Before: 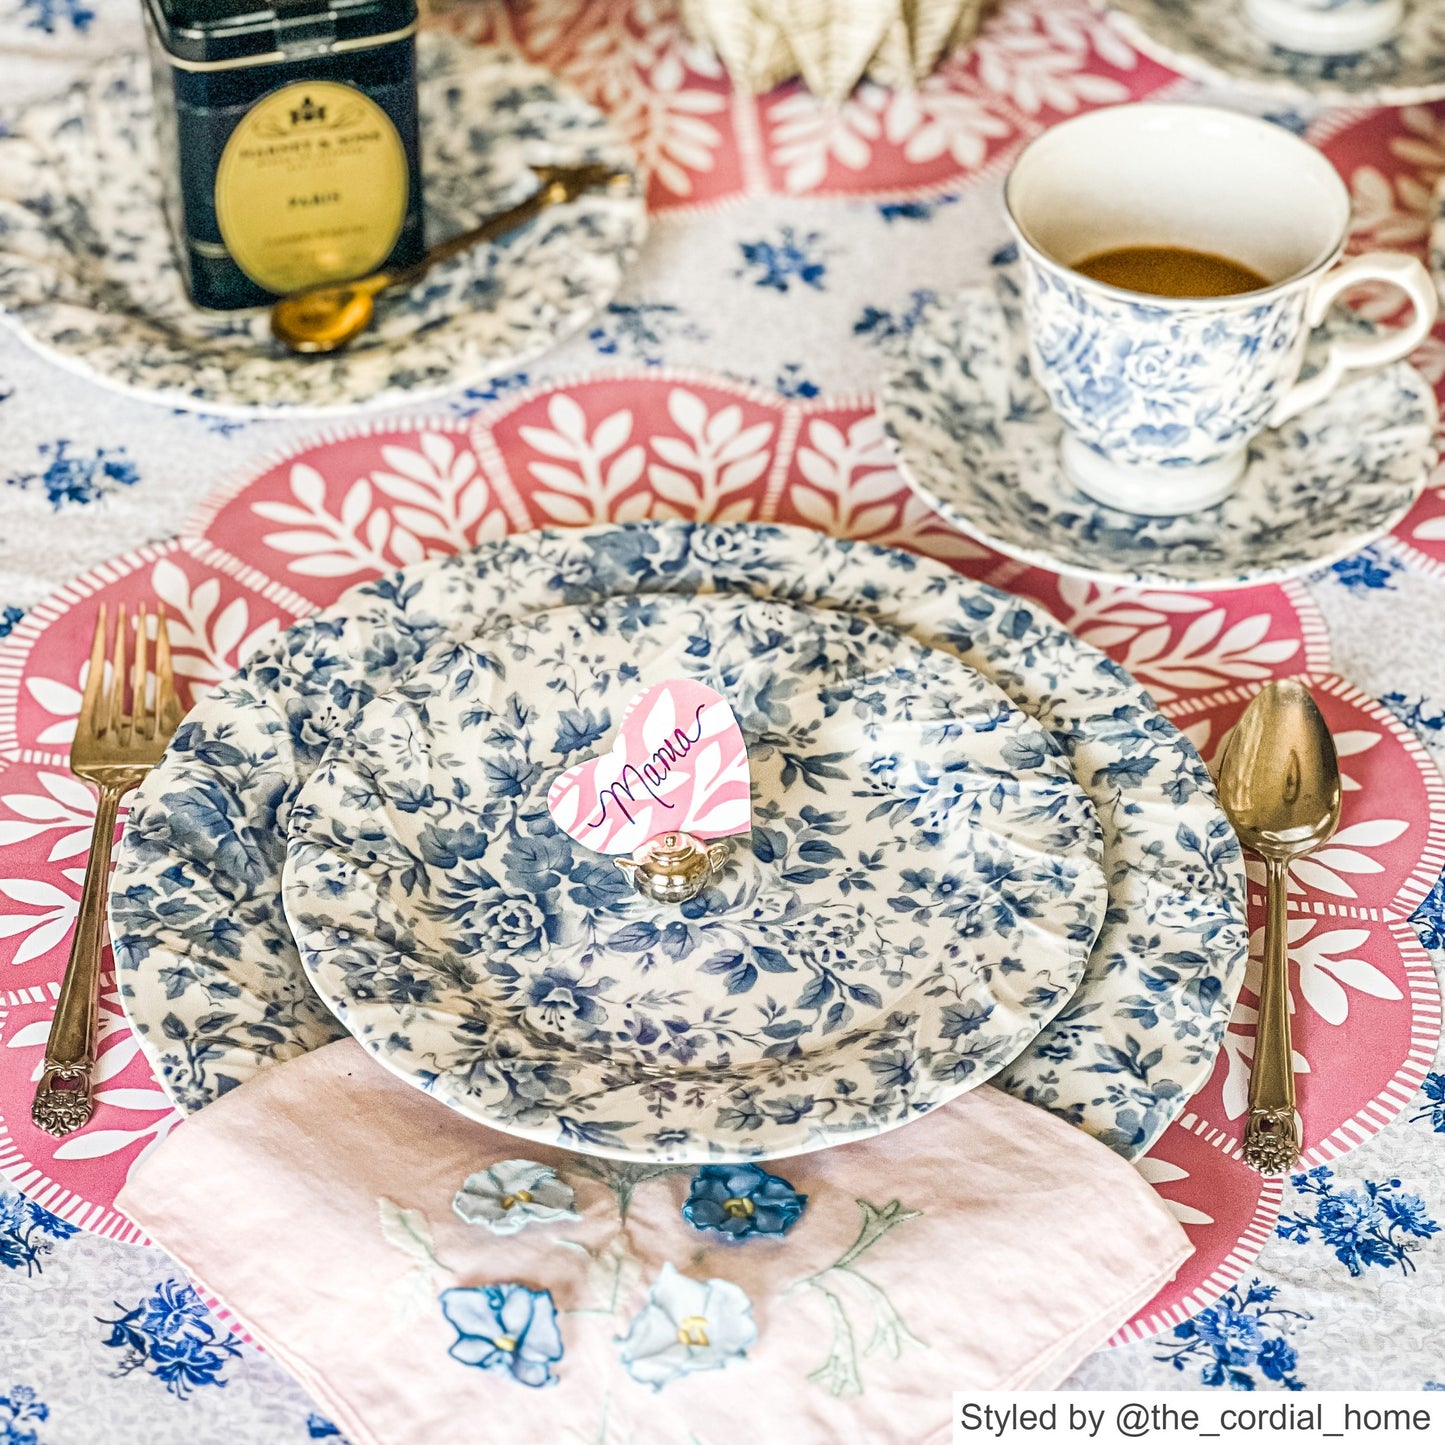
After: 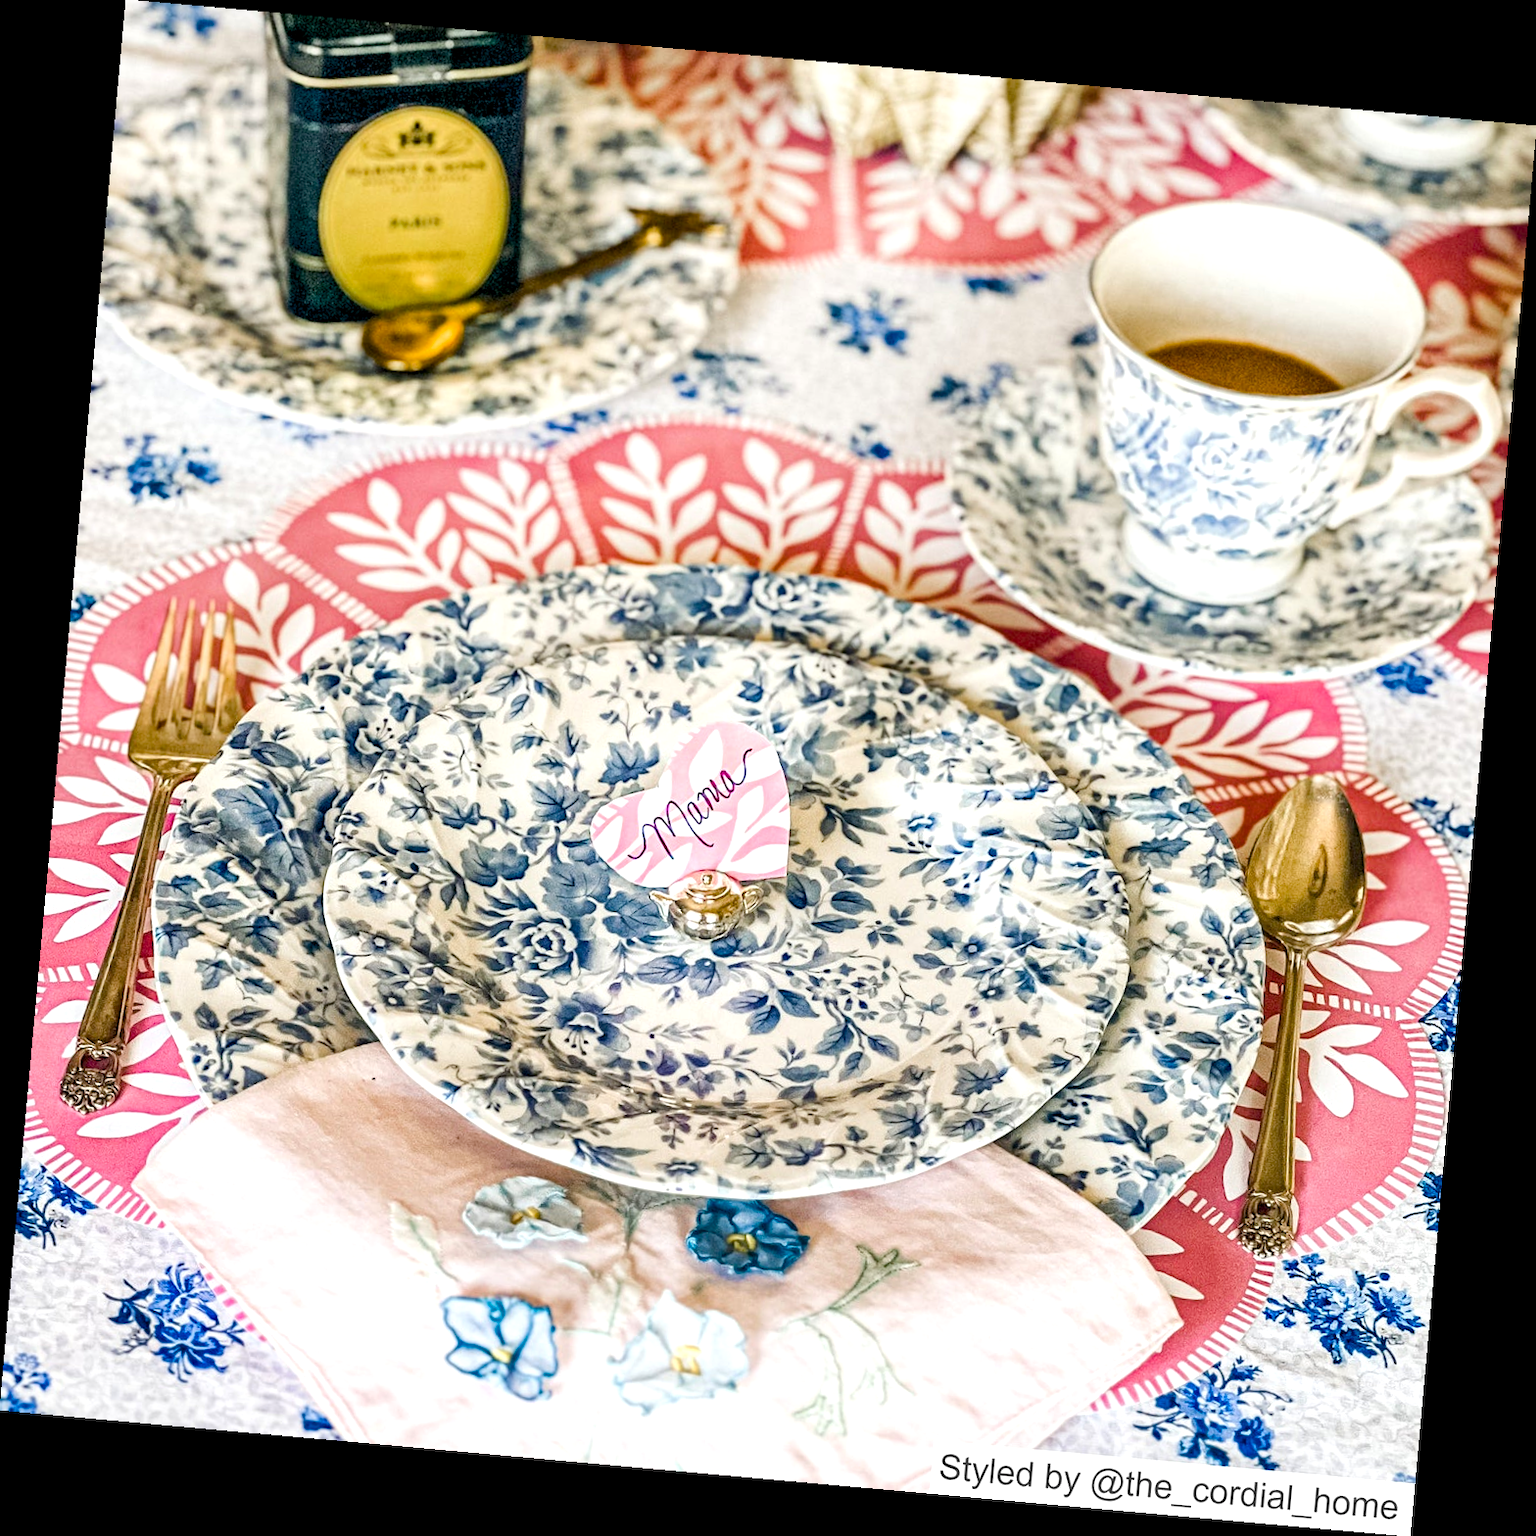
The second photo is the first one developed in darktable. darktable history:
color balance rgb: global offset › luminance -0.51%, perceptual saturation grading › global saturation 27.53%, perceptual saturation grading › highlights -25%, perceptual saturation grading › shadows 25%, perceptual brilliance grading › highlights 6.62%, perceptual brilliance grading › mid-tones 17.07%, perceptual brilliance grading › shadows -5.23%
rotate and perspective: rotation 5.12°, automatic cropping off
